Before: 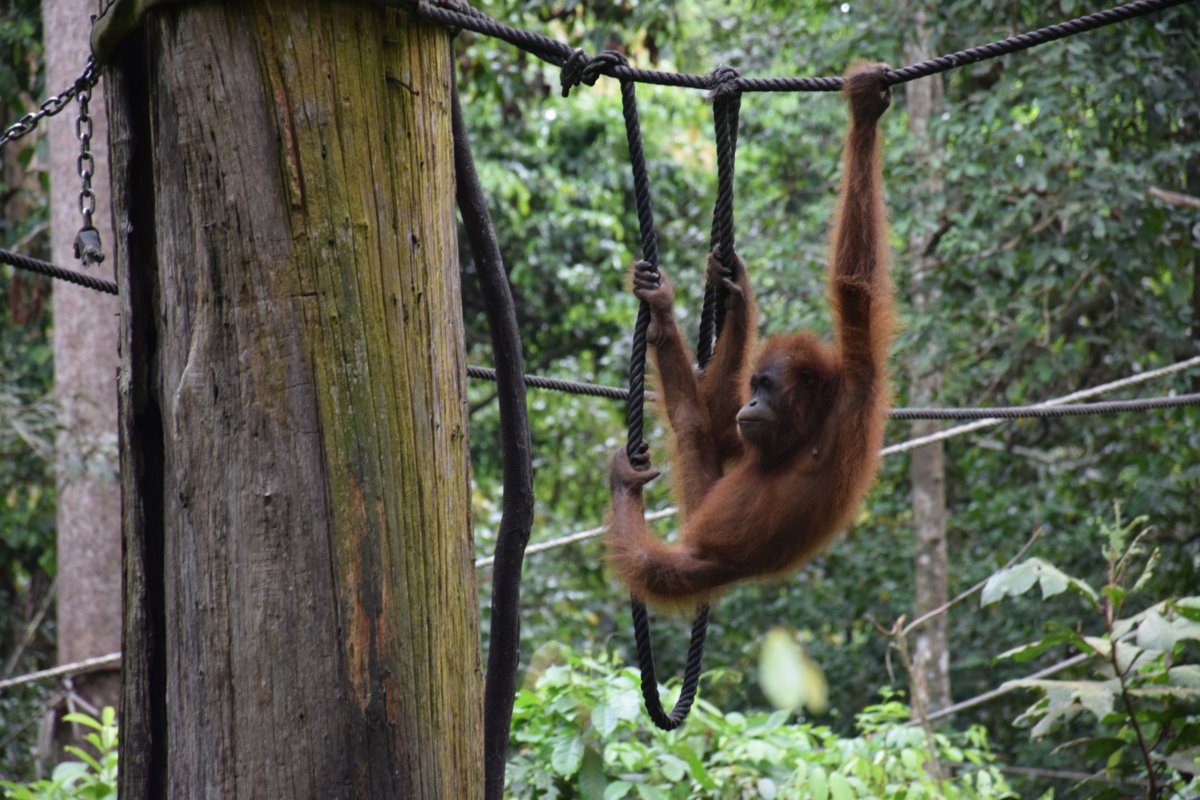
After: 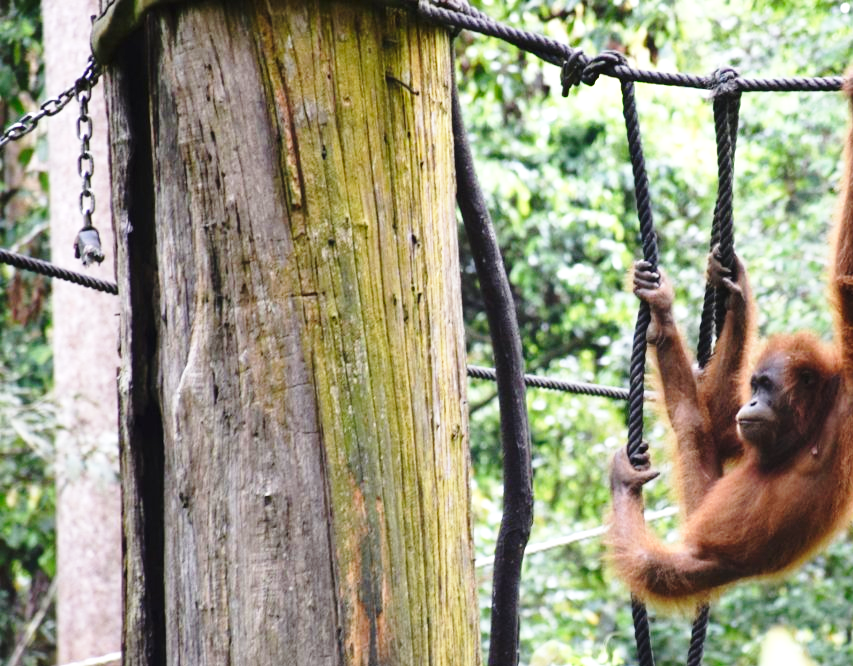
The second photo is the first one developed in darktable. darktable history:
base curve: curves: ch0 [(0, 0) (0.028, 0.03) (0.121, 0.232) (0.46, 0.748) (0.859, 0.968) (1, 1)], preserve colors none
exposure: exposure 0.935 EV, compensate highlight preservation false
crop: right 28.885%, bottom 16.626%
